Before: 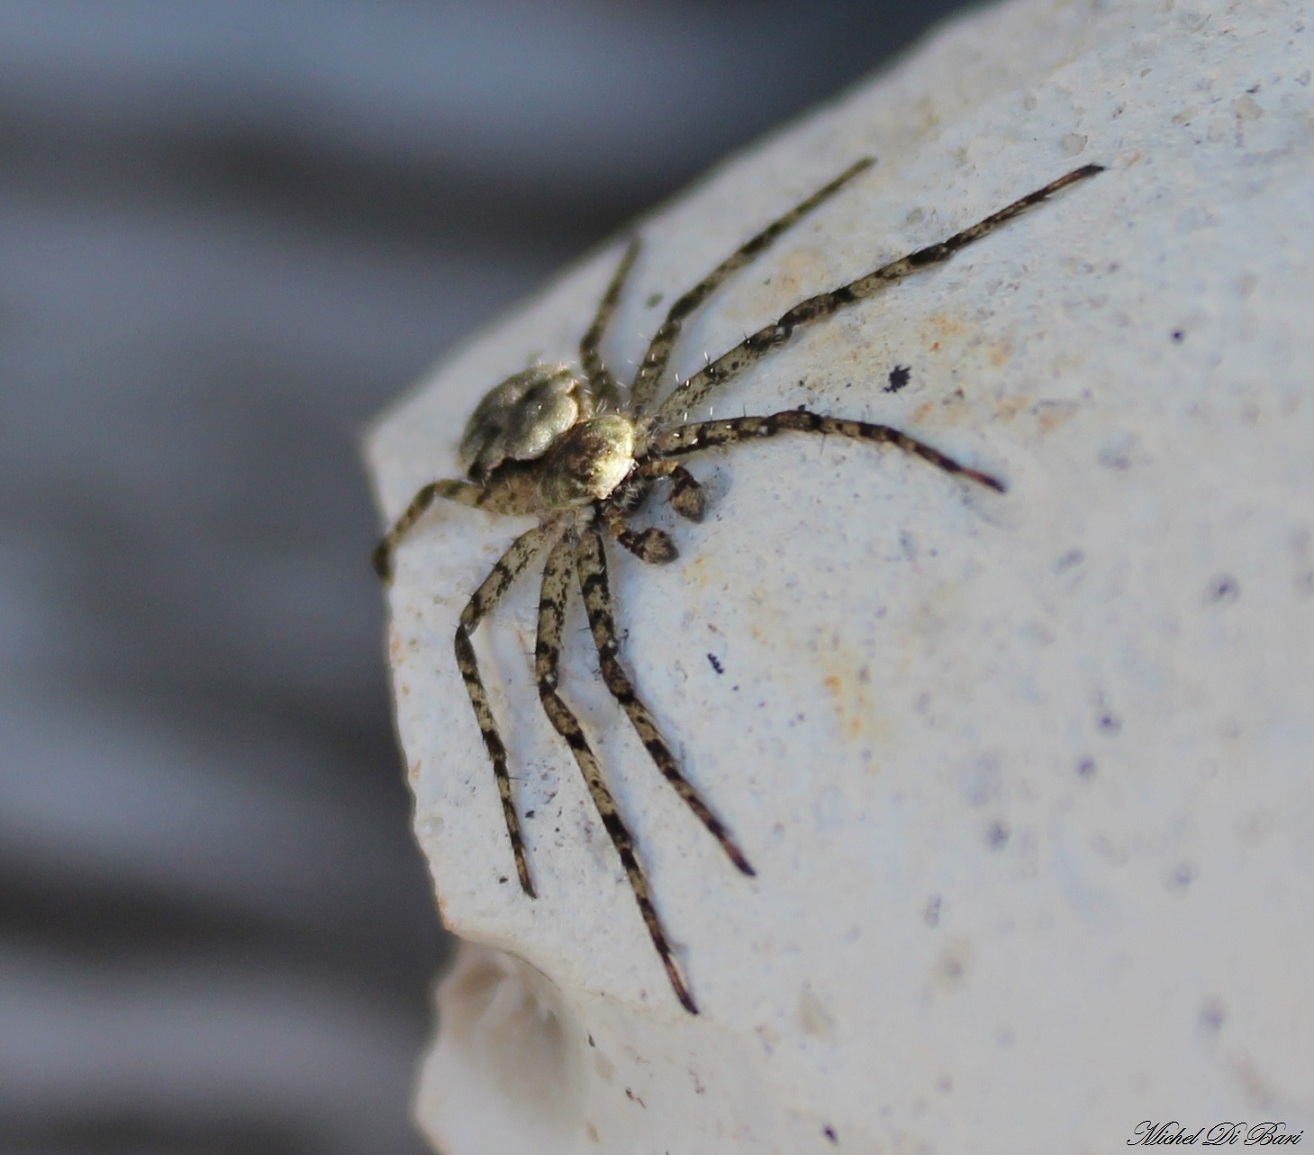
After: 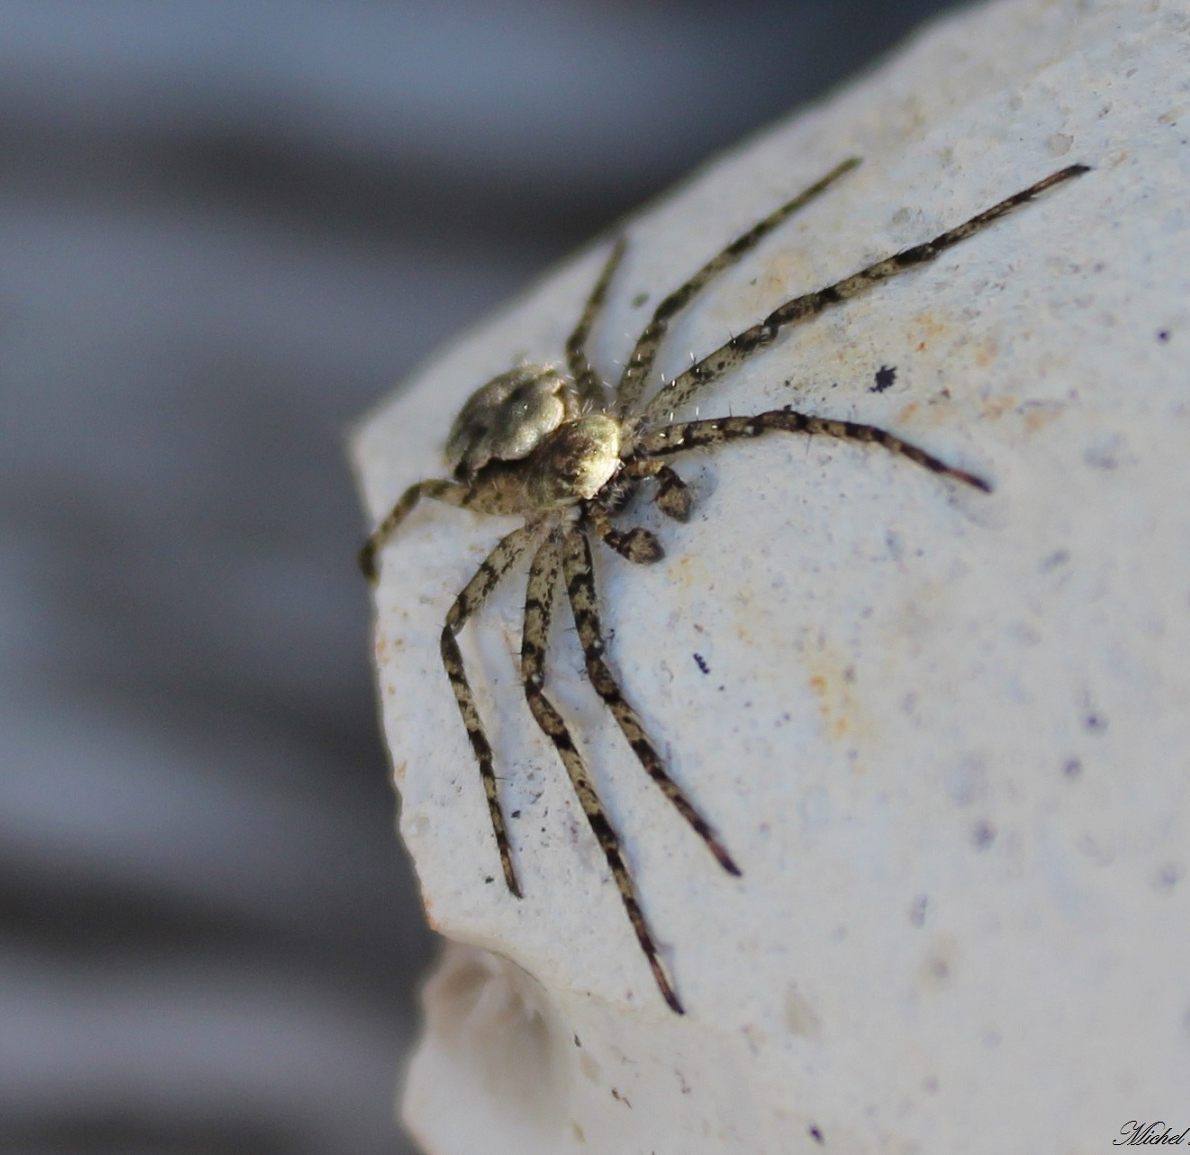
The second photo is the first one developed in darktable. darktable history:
crop and rotate: left 1.139%, right 8.27%
